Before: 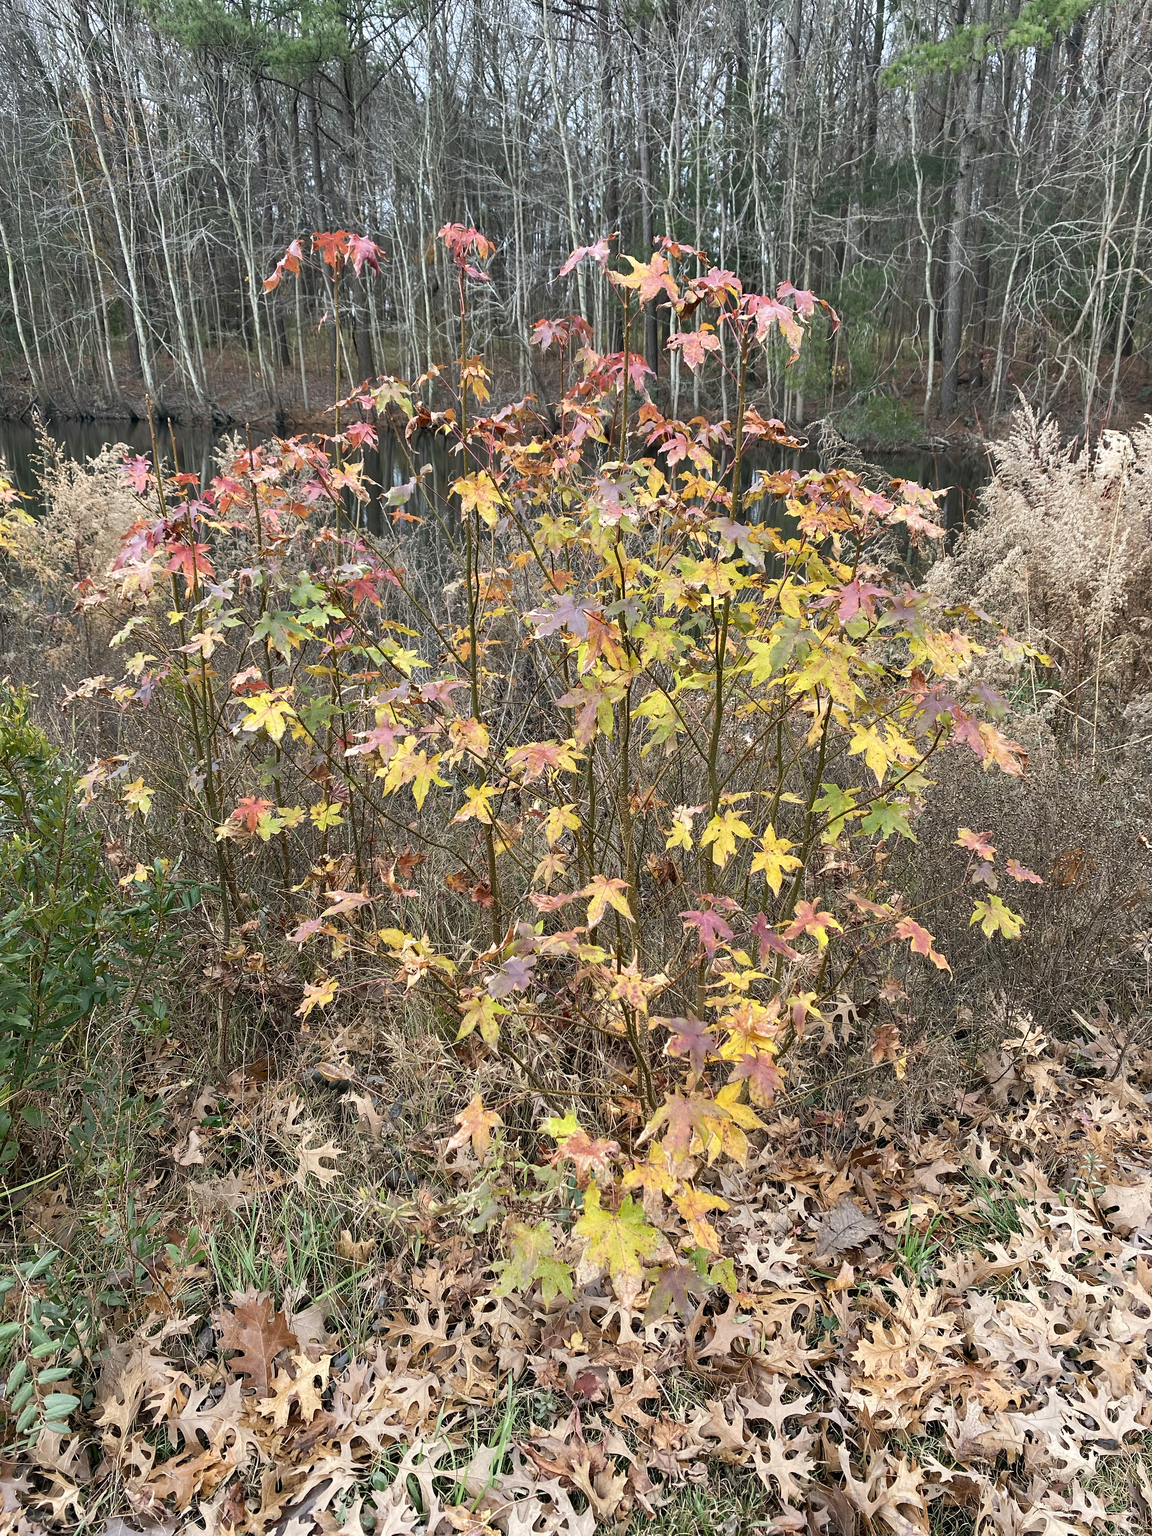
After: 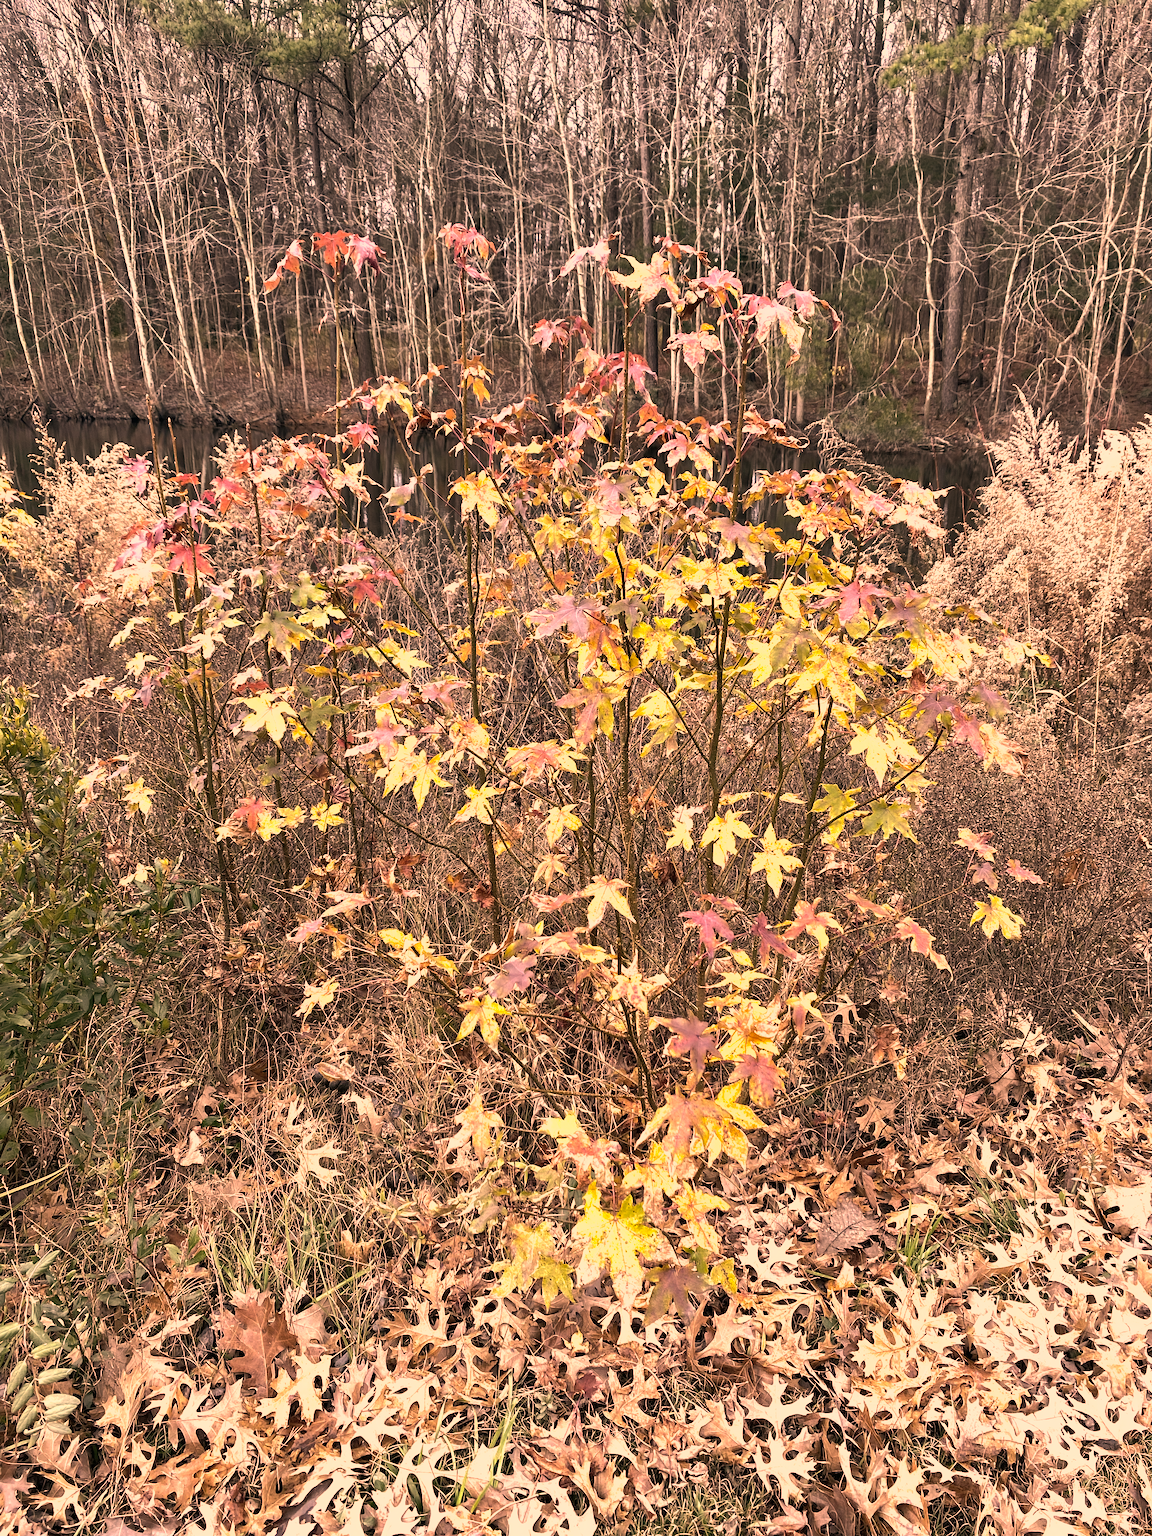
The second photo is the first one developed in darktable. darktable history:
shadows and highlights: on, module defaults
exposure: exposure -0.157 EV, compensate highlight preservation false
color correction: highlights a* 40, highlights b* 40, saturation 0.69
tone equalizer: -8 EV -1.08 EV, -7 EV -1.01 EV, -6 EV -0.867 EV, -5 EV -0.578 EV, -3 EV 0.578 EV, -2 EV 0.867 EV, -1 EV 1.01 EV, +0 EV 1.08 EV, edges refinement/feathering 500, mask exposure compensation -1.57 EV, preserve details no
